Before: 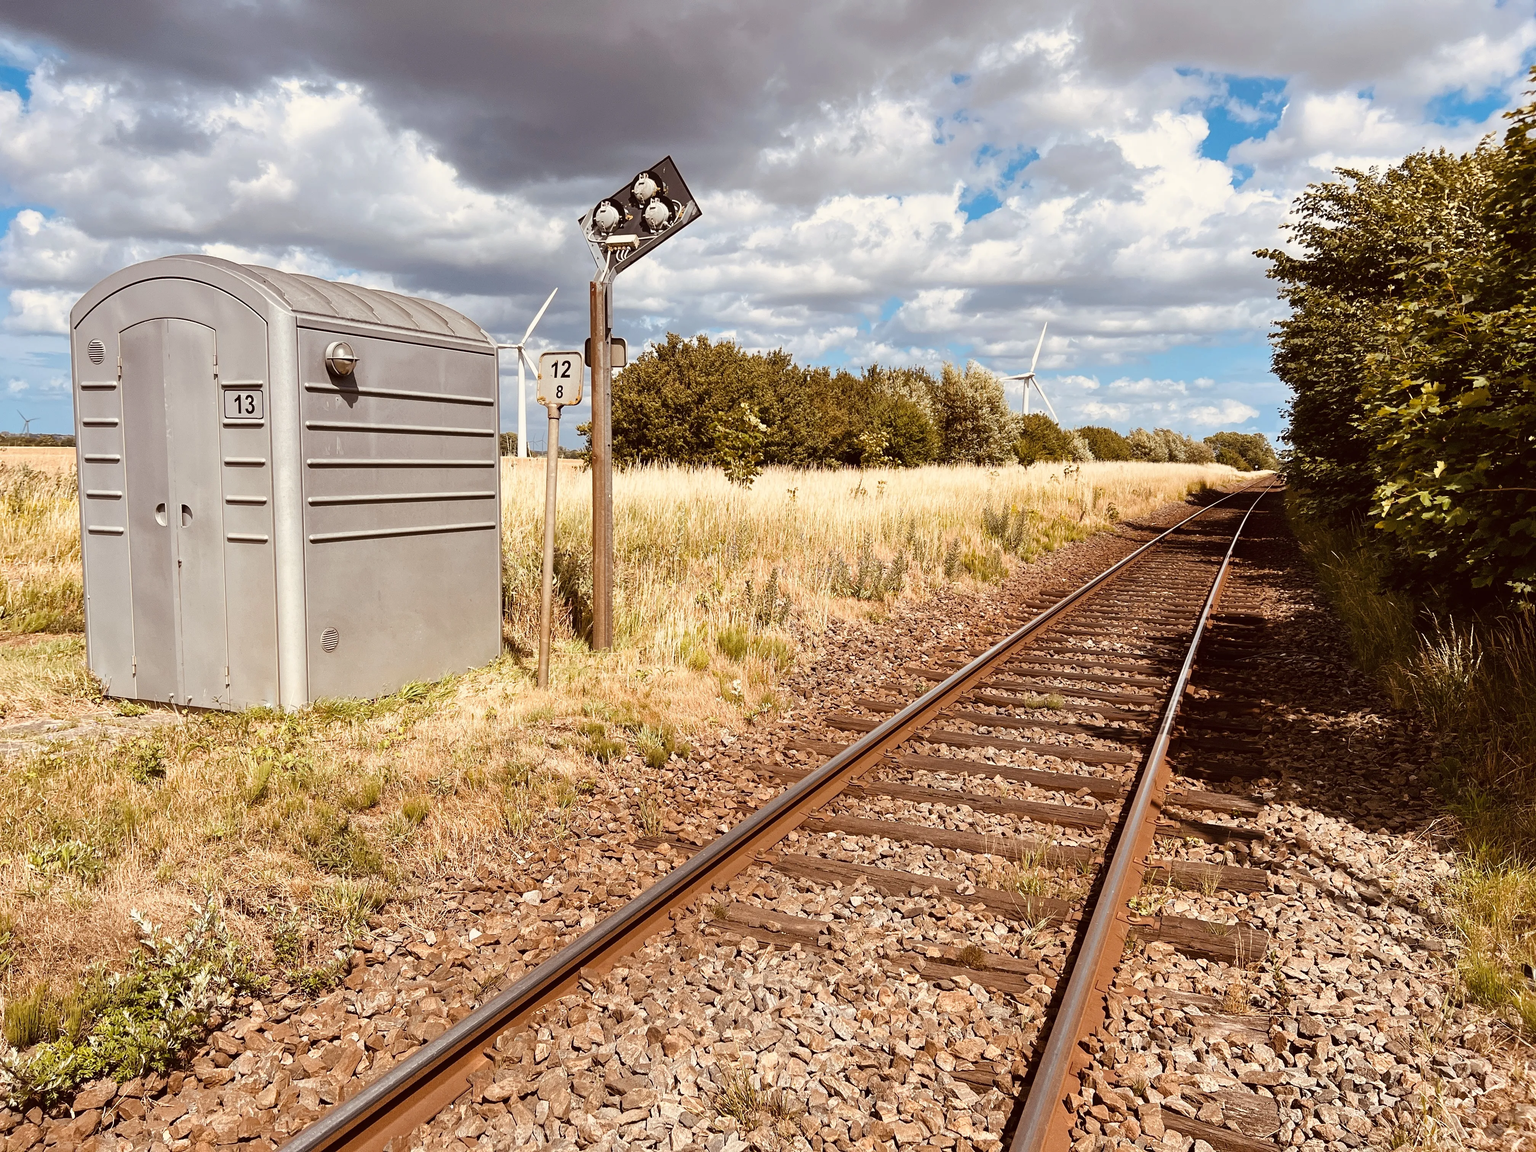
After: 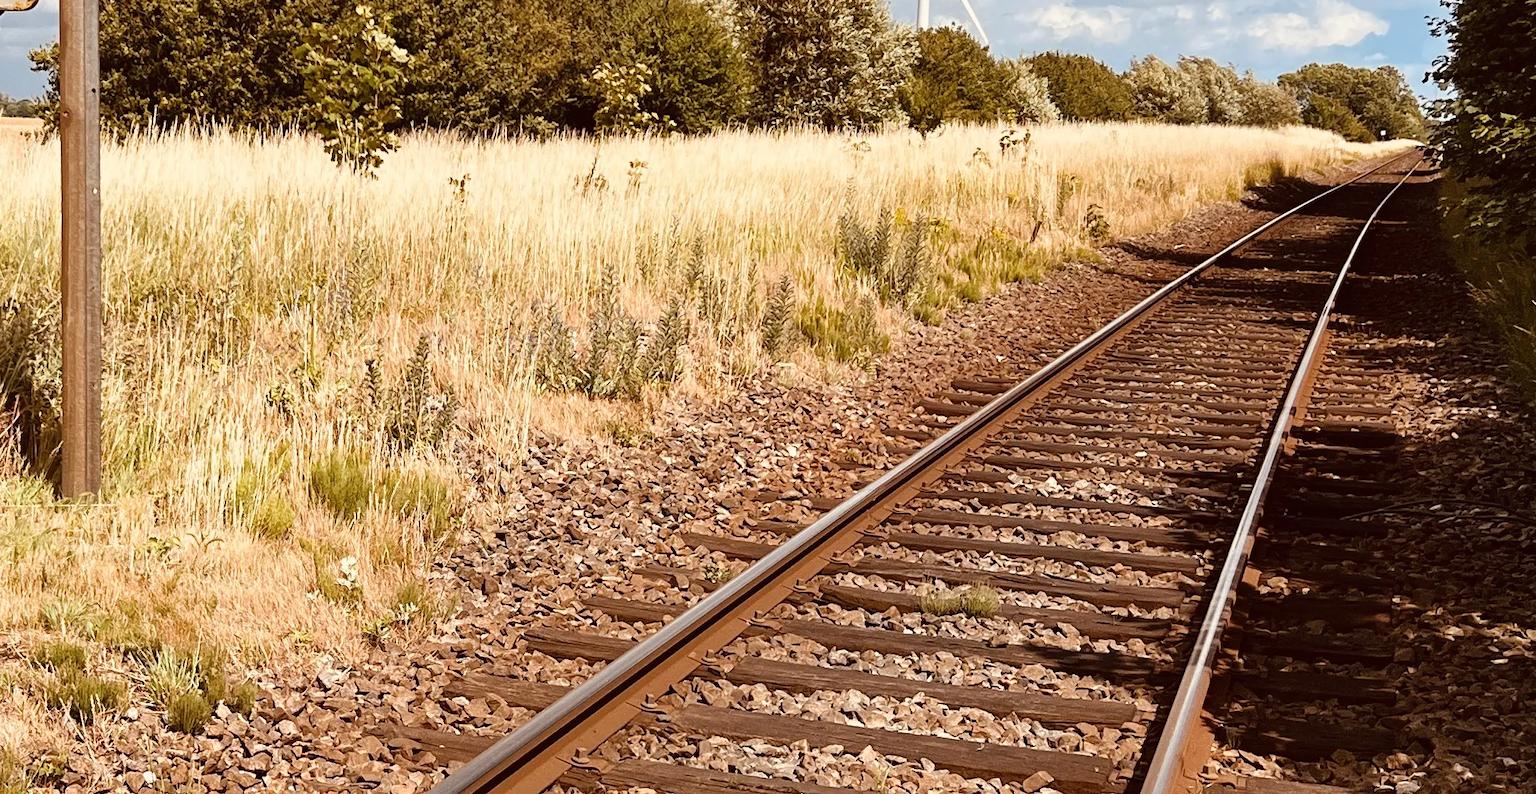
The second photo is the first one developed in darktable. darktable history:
crop: left 36.607%, top 34.735%, right 13.146%, bottom 30.611%
tone equalizer: on, module defaults
white balance: emerald 1
